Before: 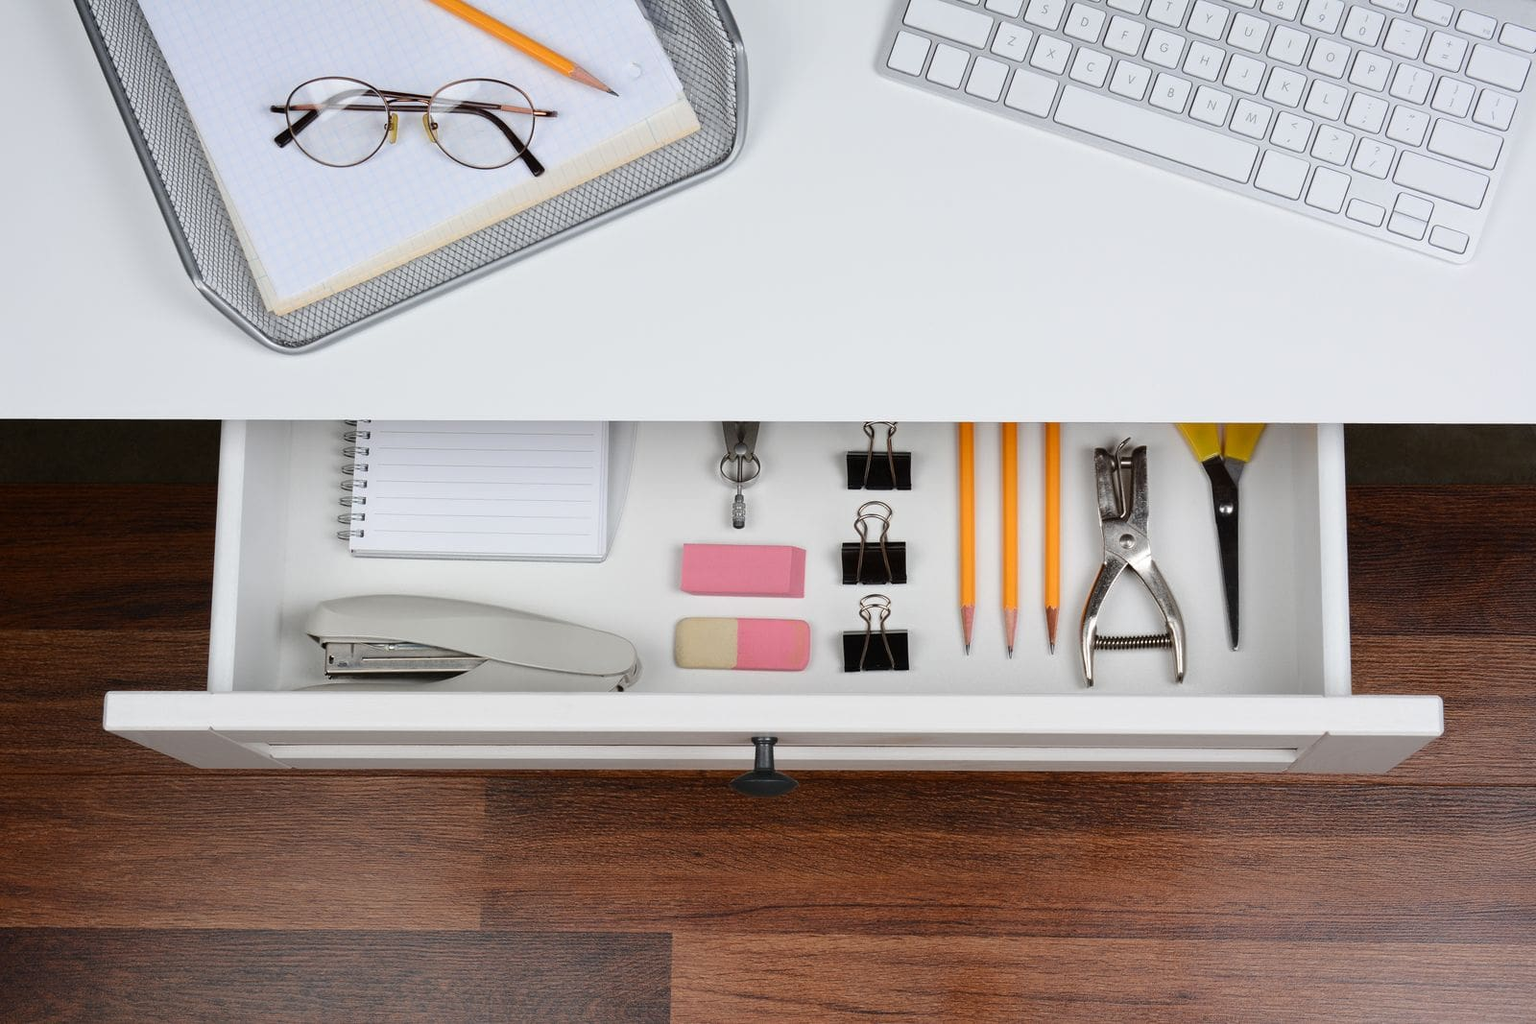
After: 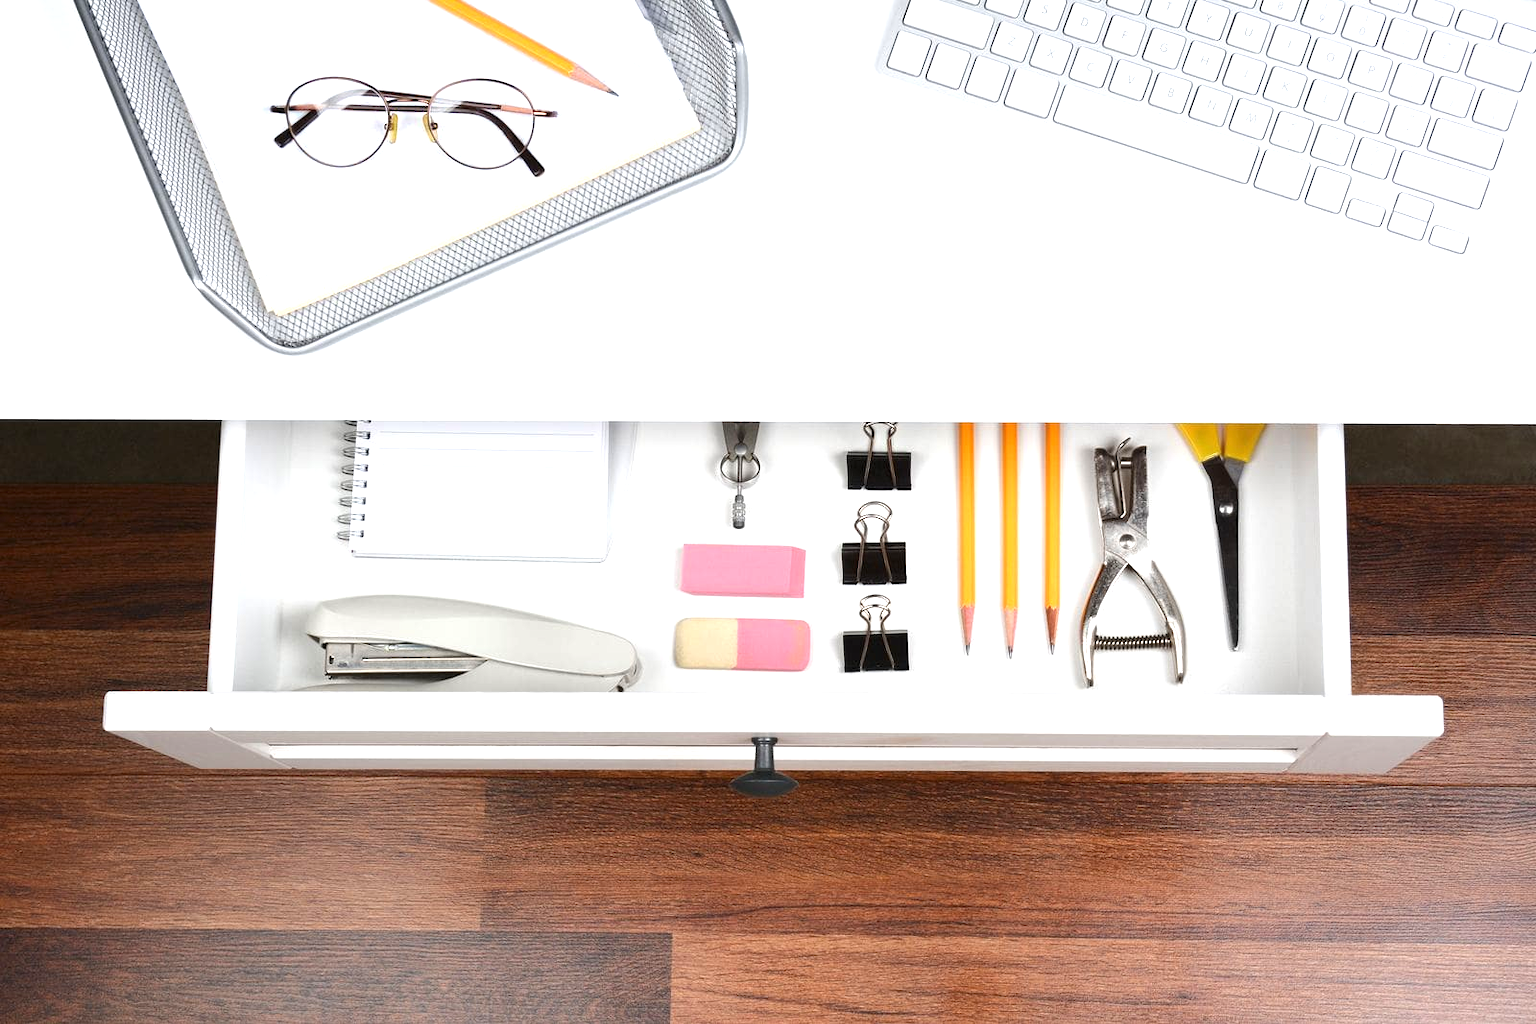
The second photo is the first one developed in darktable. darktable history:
exposure: black level correction 0, exposure 1 EV, compensate highlight preservation false
tone equalizer: edges refinement/feathering 500, mask exposure compensation -1.57 EV, preserve details no
